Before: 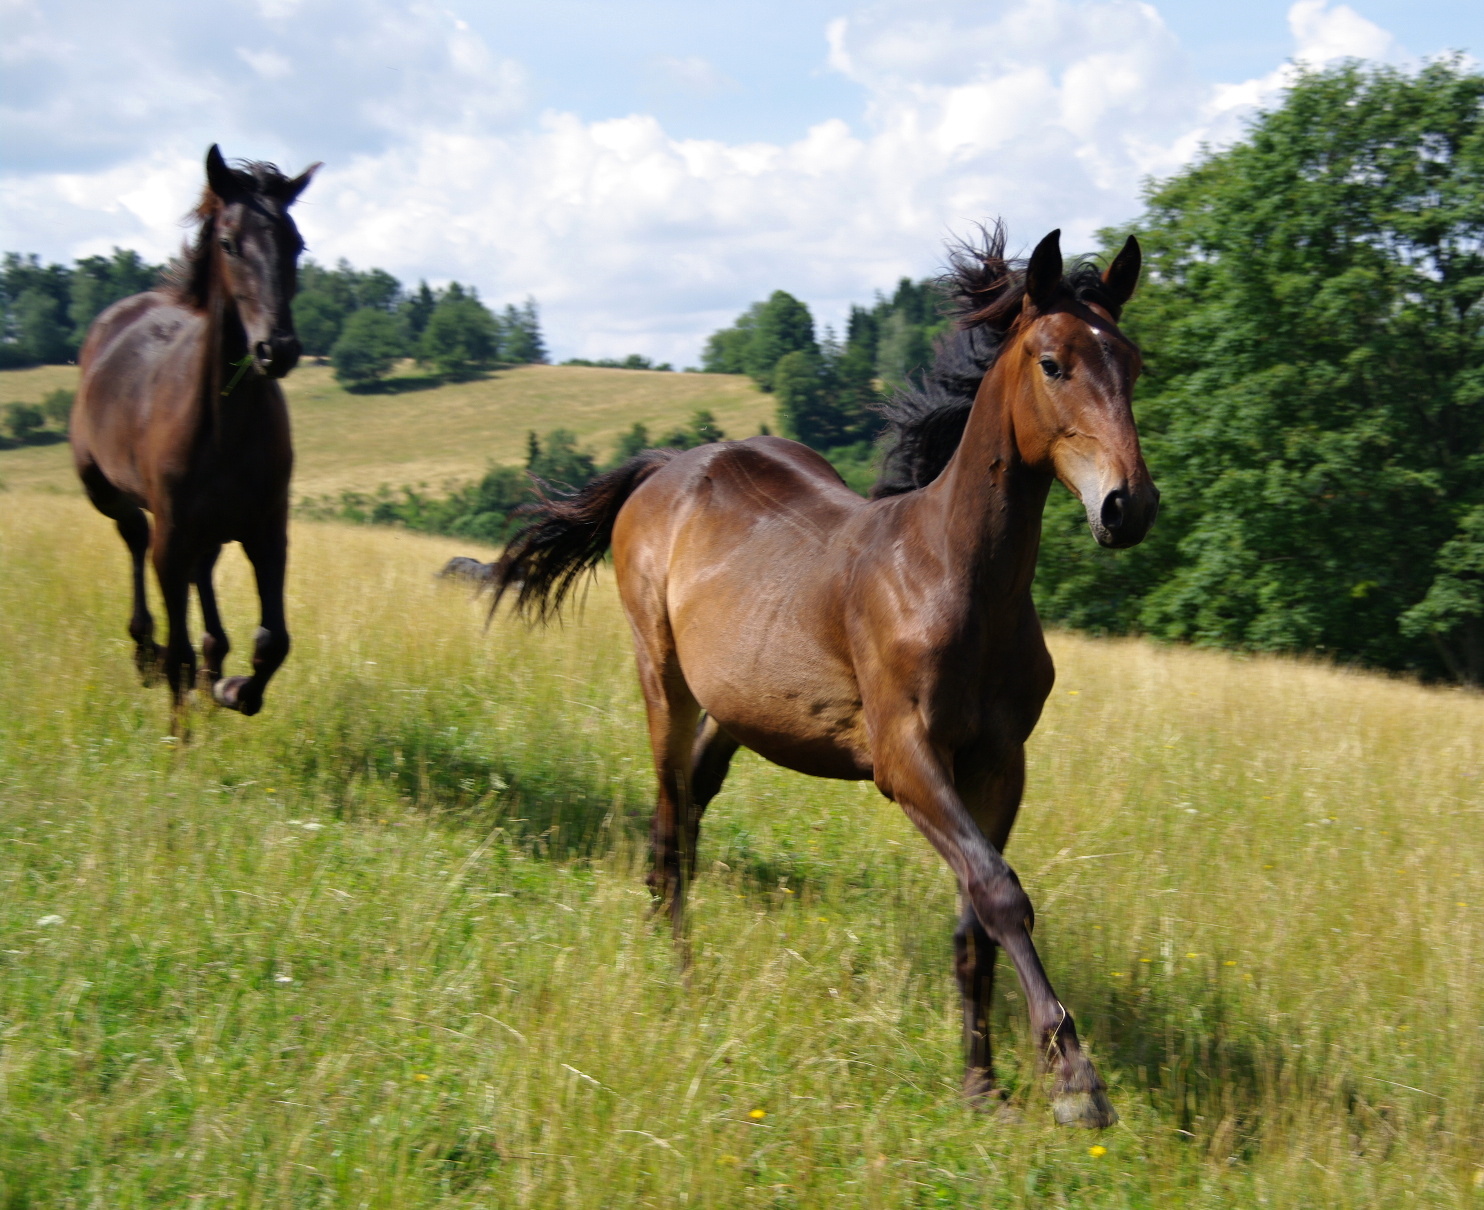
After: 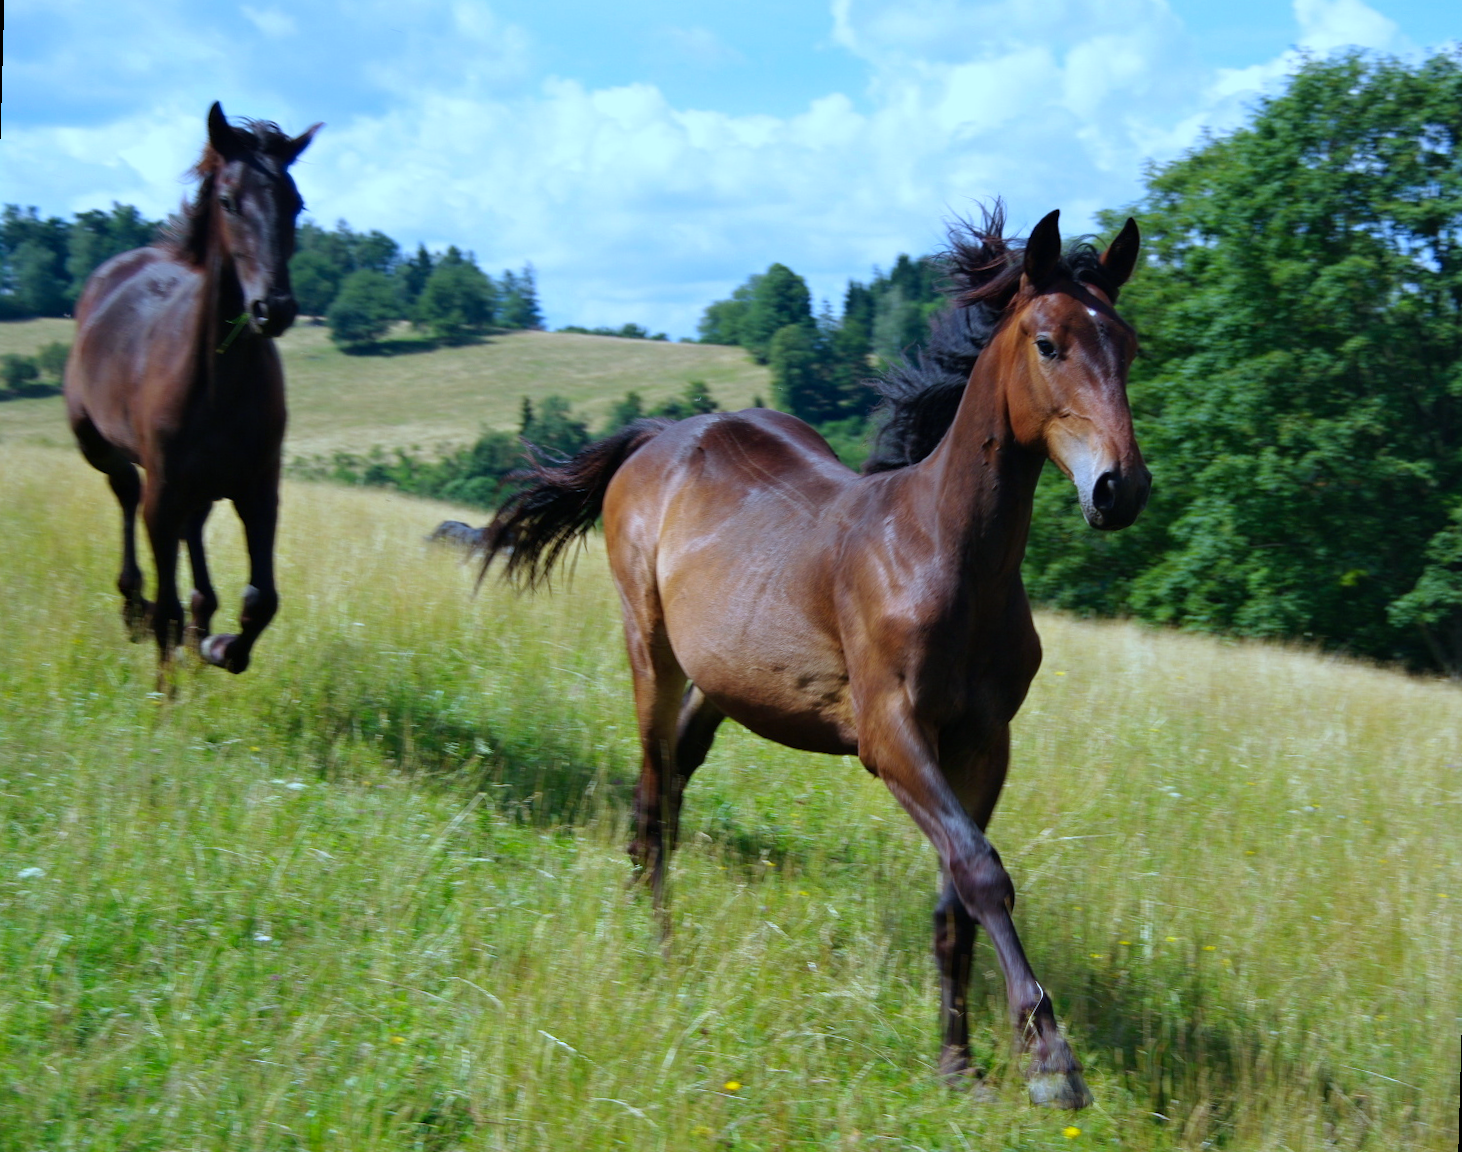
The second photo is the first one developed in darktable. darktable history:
exposure: compensate highlight preservation false
color calibration: output R [0.972, 0.068, -0.094, 0], output G [-0.178, 1.216, -0.086, 0], output B [0.095, -0.136, 0.98, 0], illuminant custom, x 0.371, y 0.381, temperature 4283.16 K
rotate and perspective: rotation 1.57°, crop left 0.018, crop right 0.982, crop top 0.039, crop bottom 0.961
white balance: red 0.931, blue 1.11
